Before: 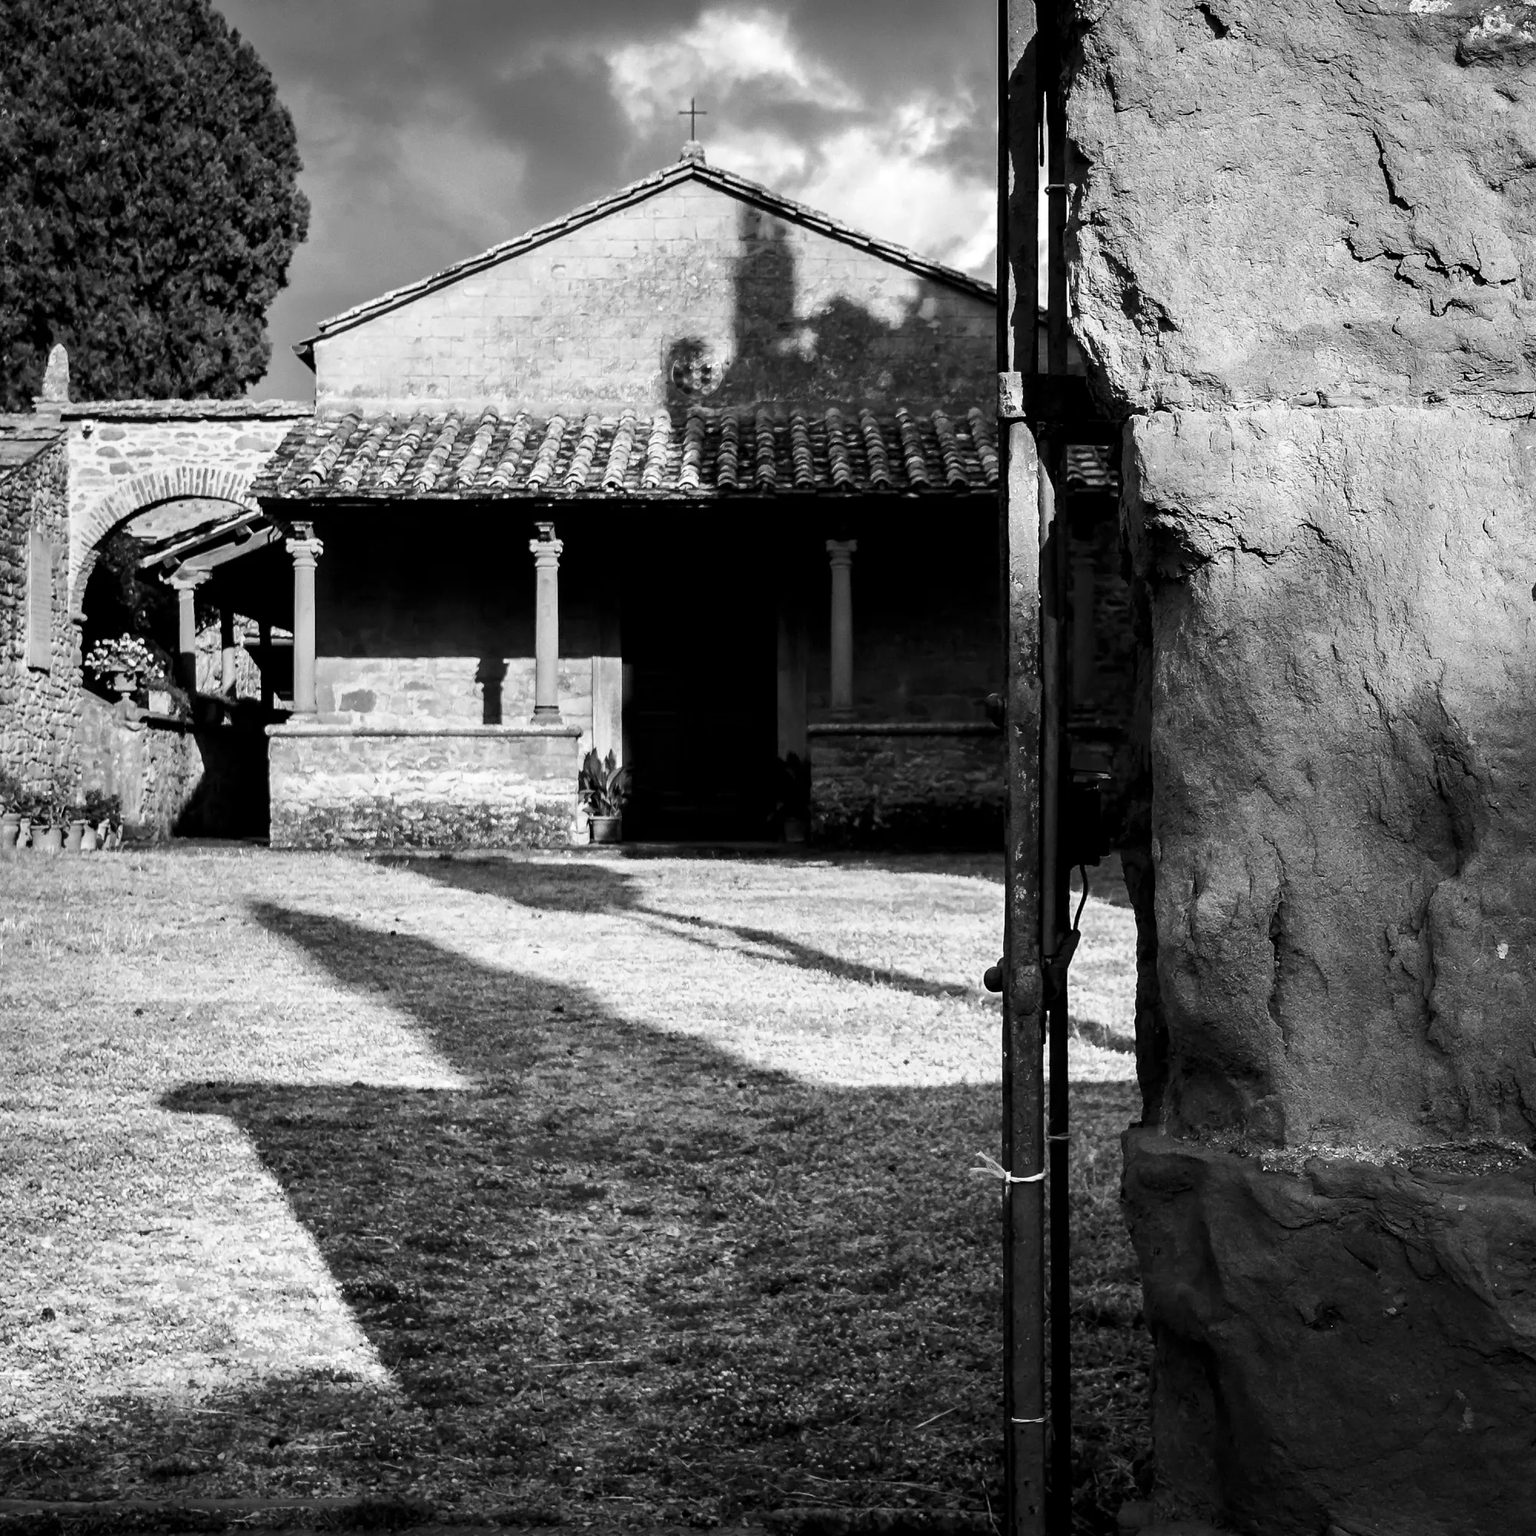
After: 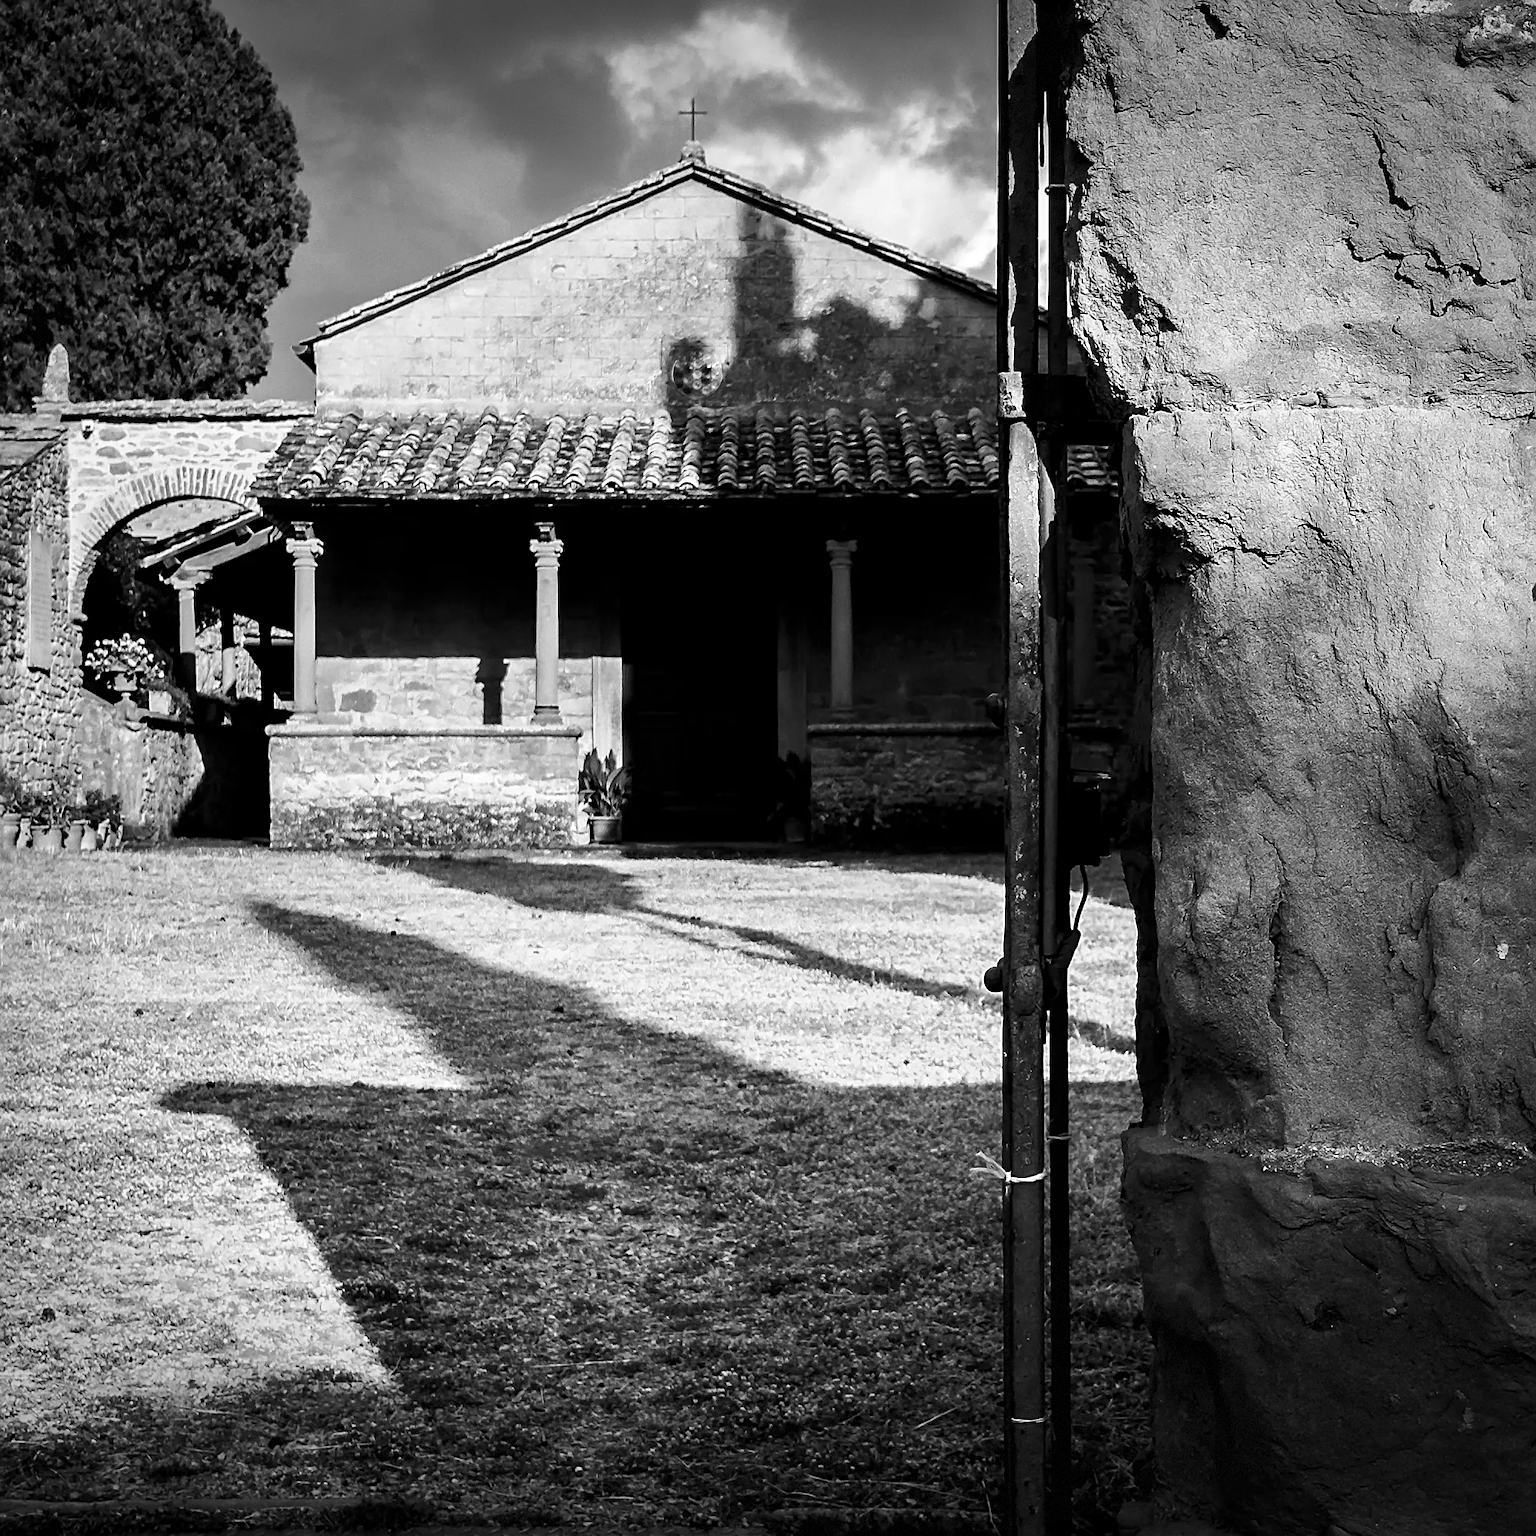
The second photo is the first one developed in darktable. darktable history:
sharpen: on, module defaults
vignetting: fall-off start 100%, brightness -0.406, saturation -0.3, width/height ratio 1.324, dithering 8-bit output, unbound false
